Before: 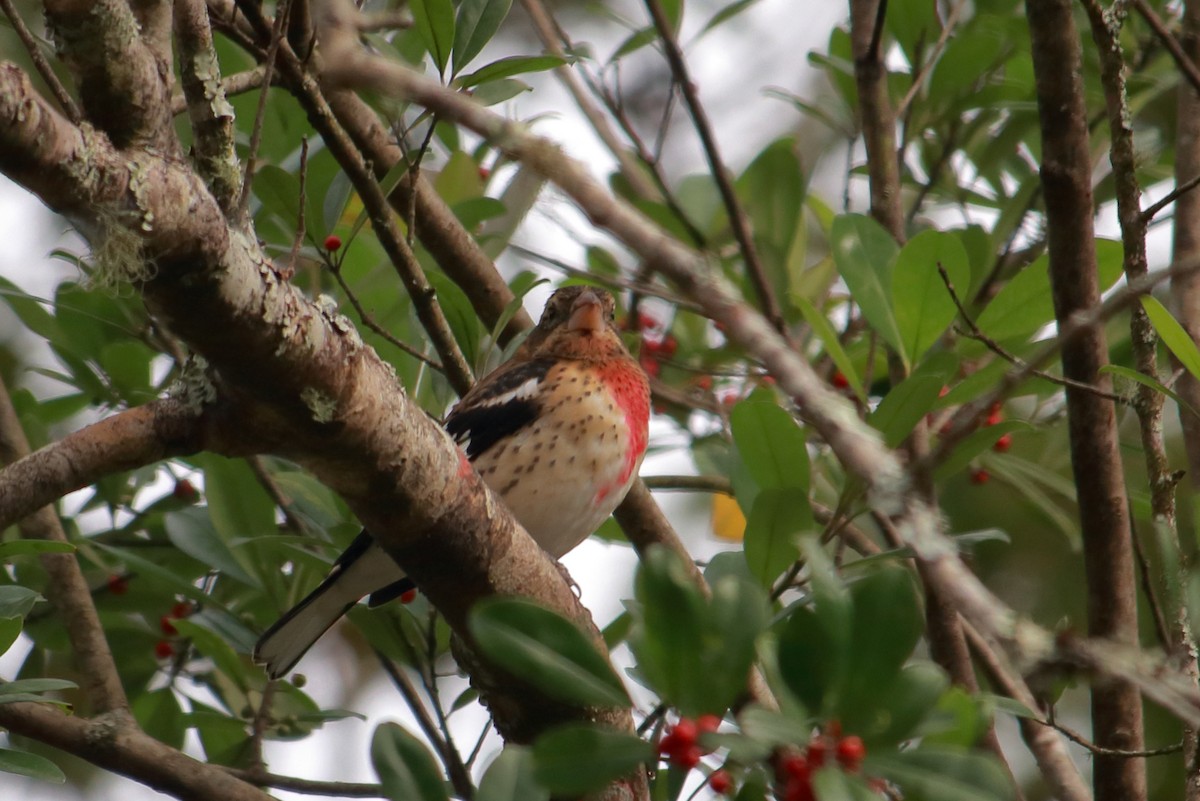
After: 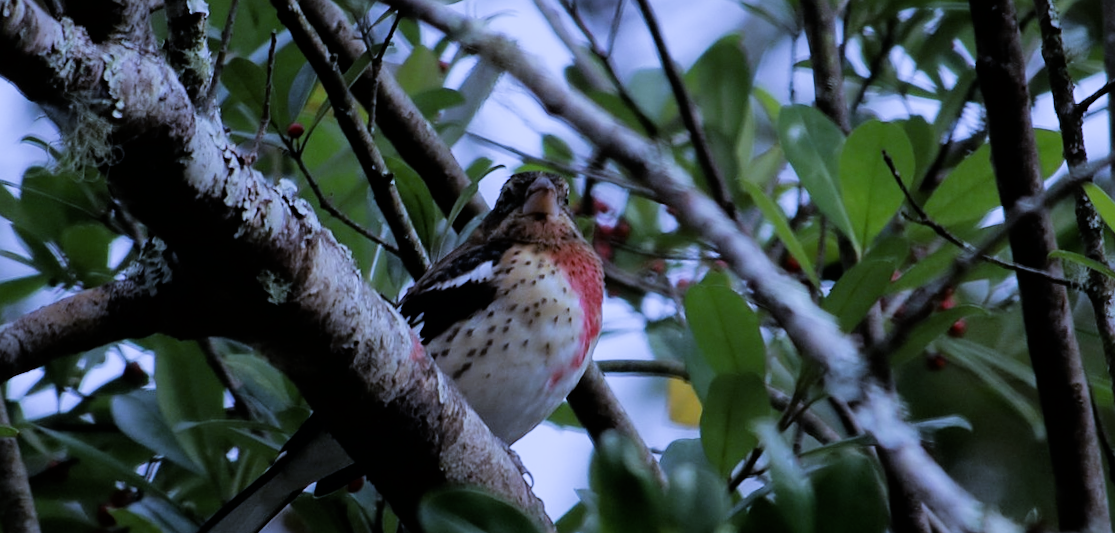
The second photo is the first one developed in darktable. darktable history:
filmic rgb: black relative exposure -5 EV, hardness 2.88, contrast 1.3, highlights saturation mix -30%
crop: top 11.166%, bottom 22.168%
sharpen: amount 0.2
white balance: red 0.766, blue 1.537
rotate and perspective: rotation 0.215°, lens shift (vertical) -0.139, crop left 0.069, crop right 0.939, crop top 0.002, crop bottom 0.996
